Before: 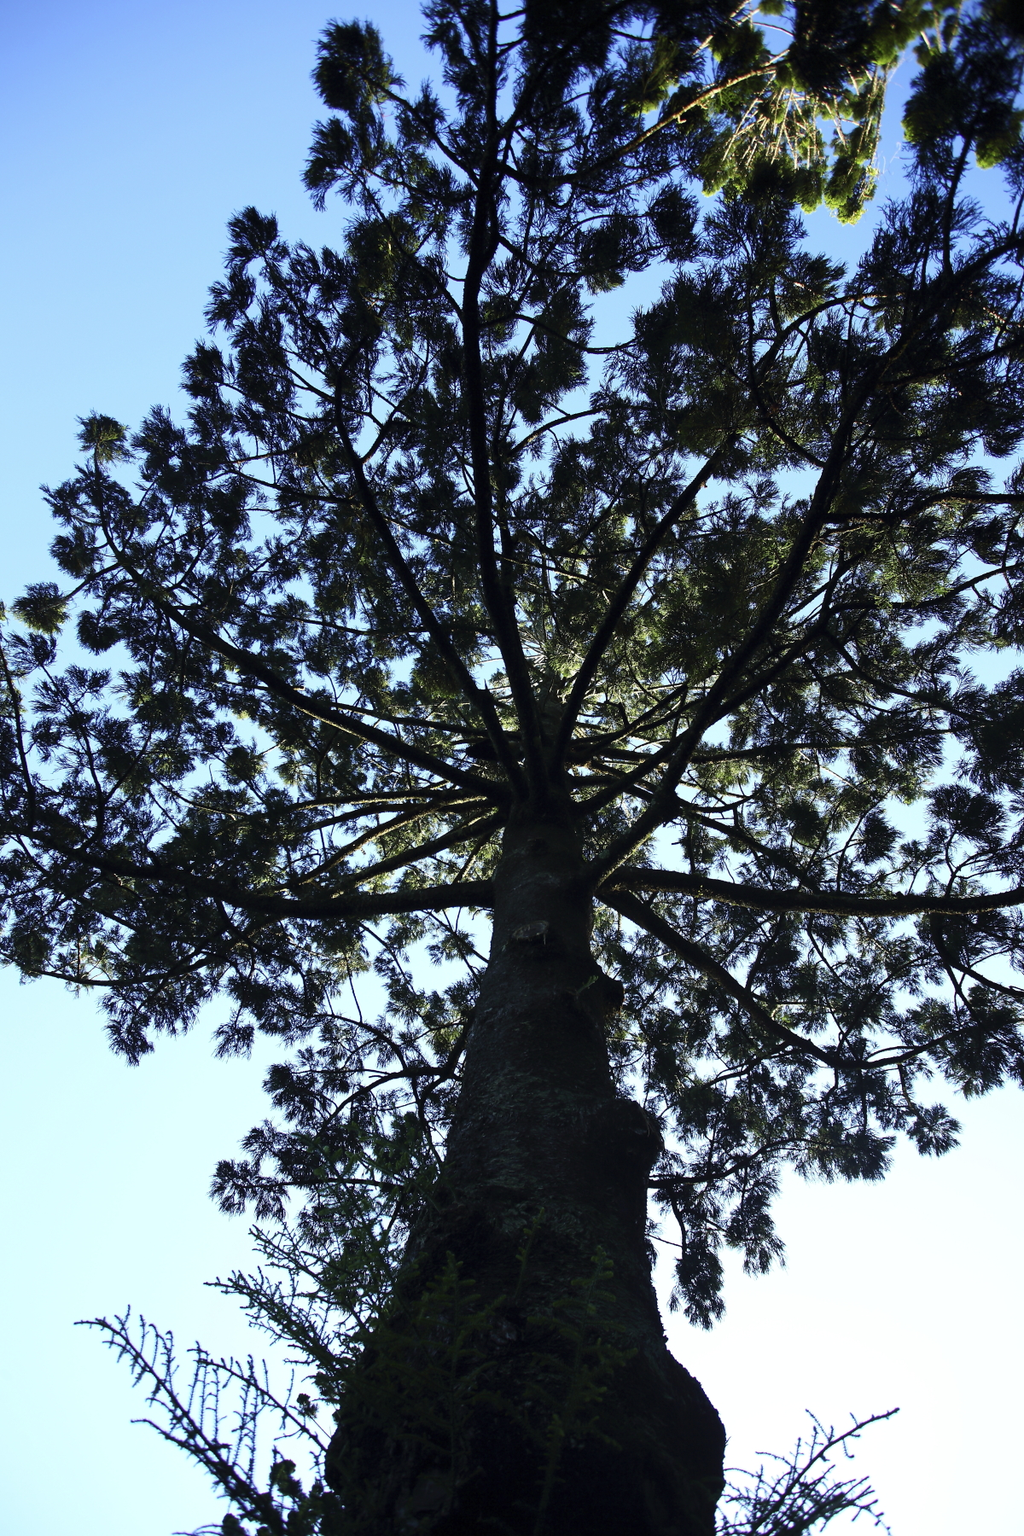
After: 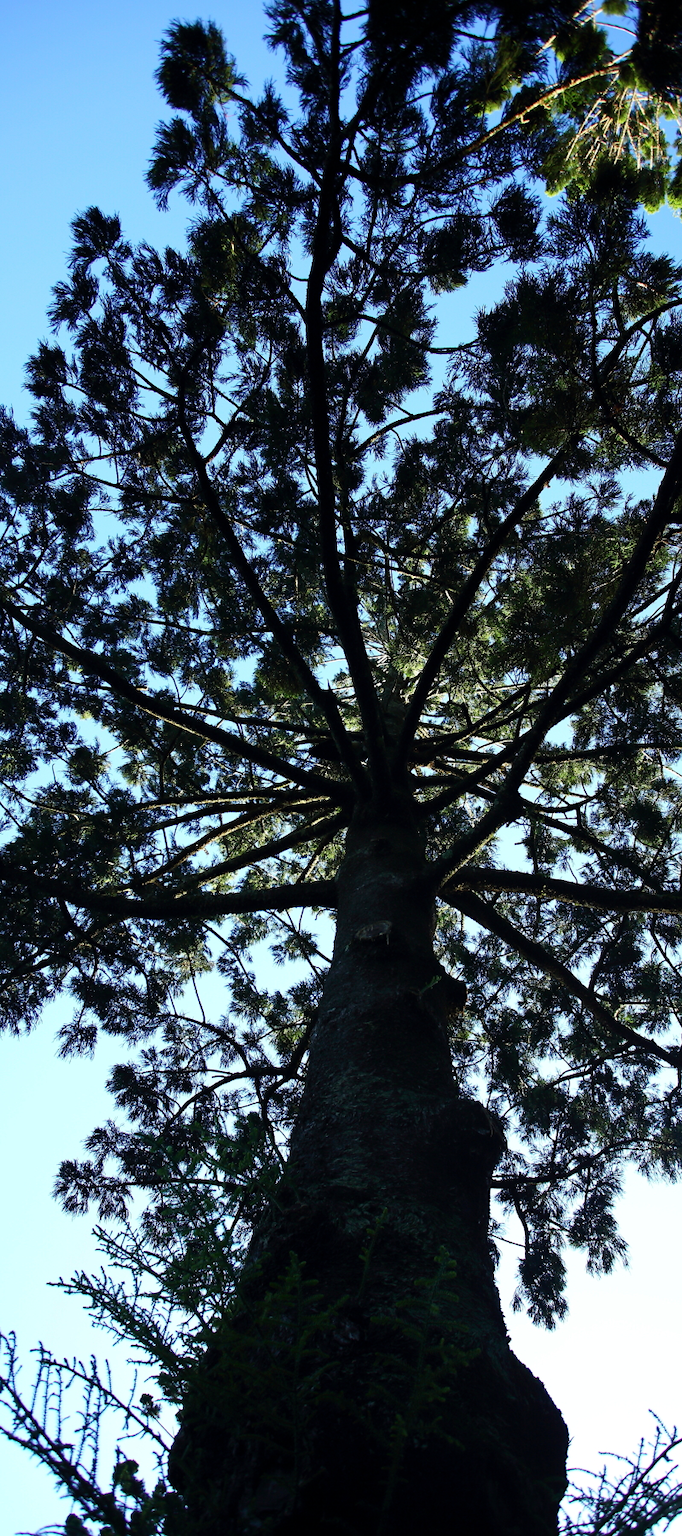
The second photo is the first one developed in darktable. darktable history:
crop: left 15.411%, right 17.9%
